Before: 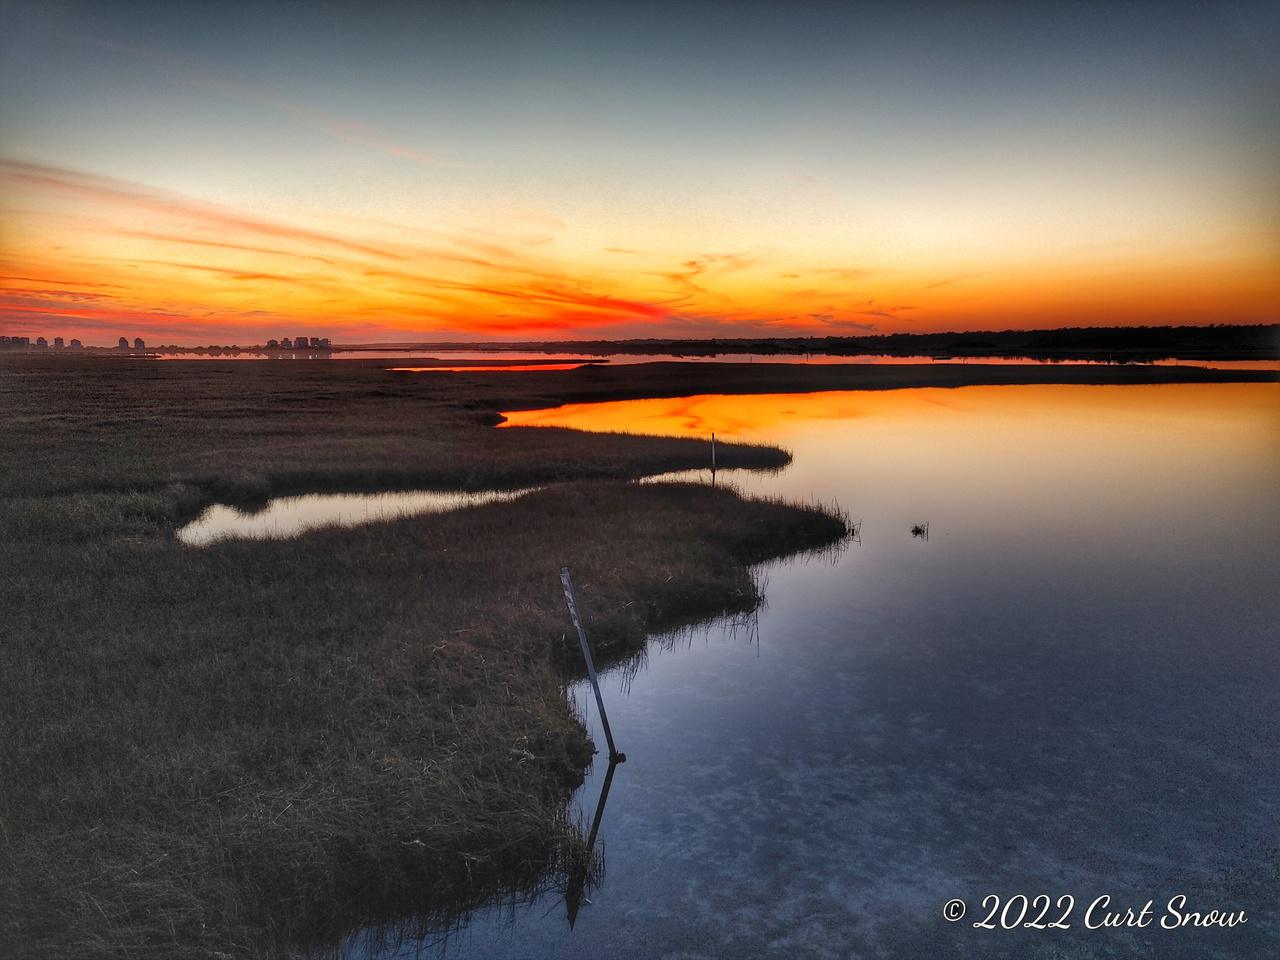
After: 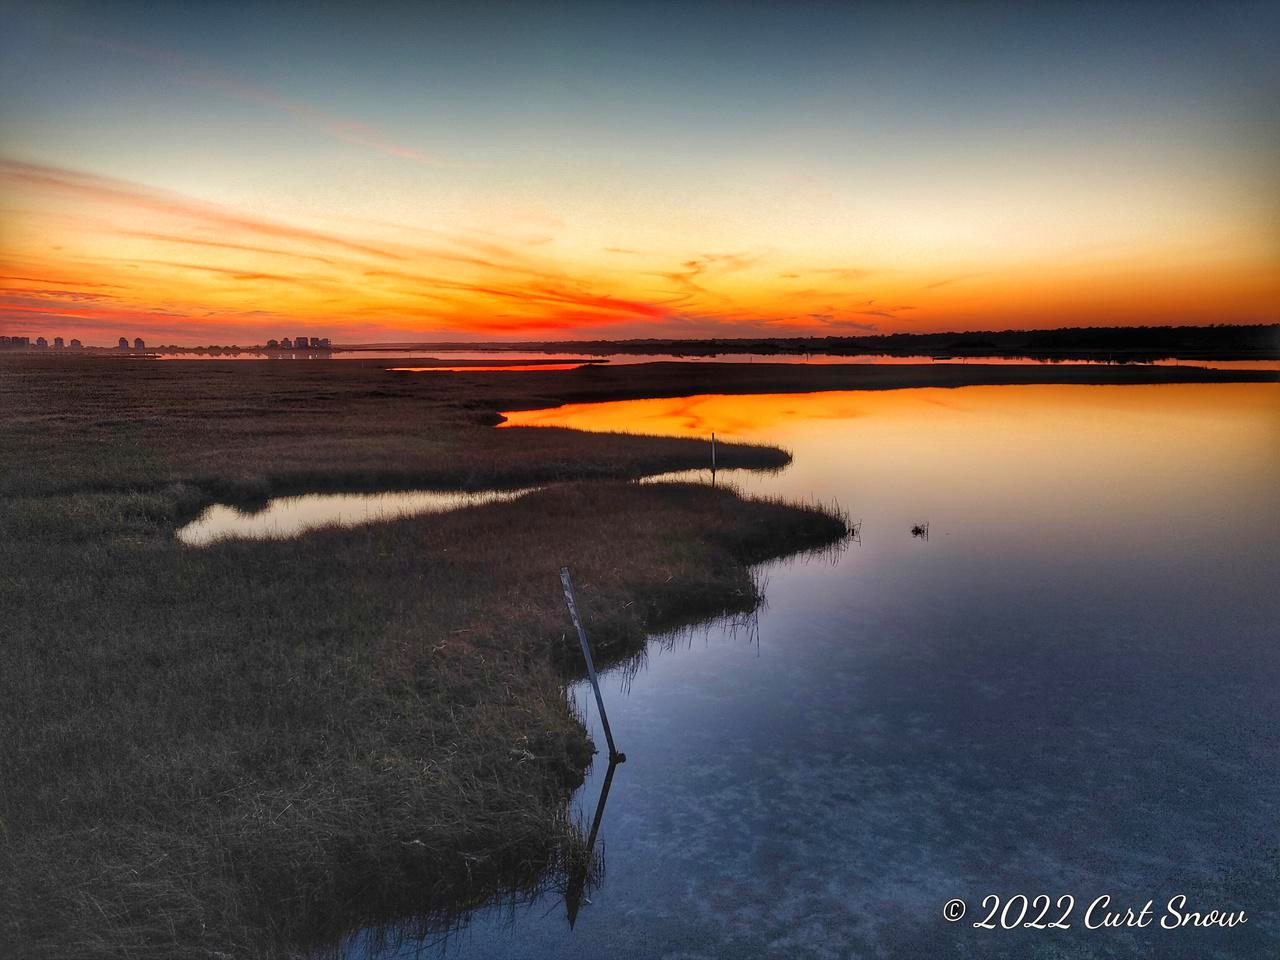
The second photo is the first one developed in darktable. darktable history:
velvia: strength 26.35%
